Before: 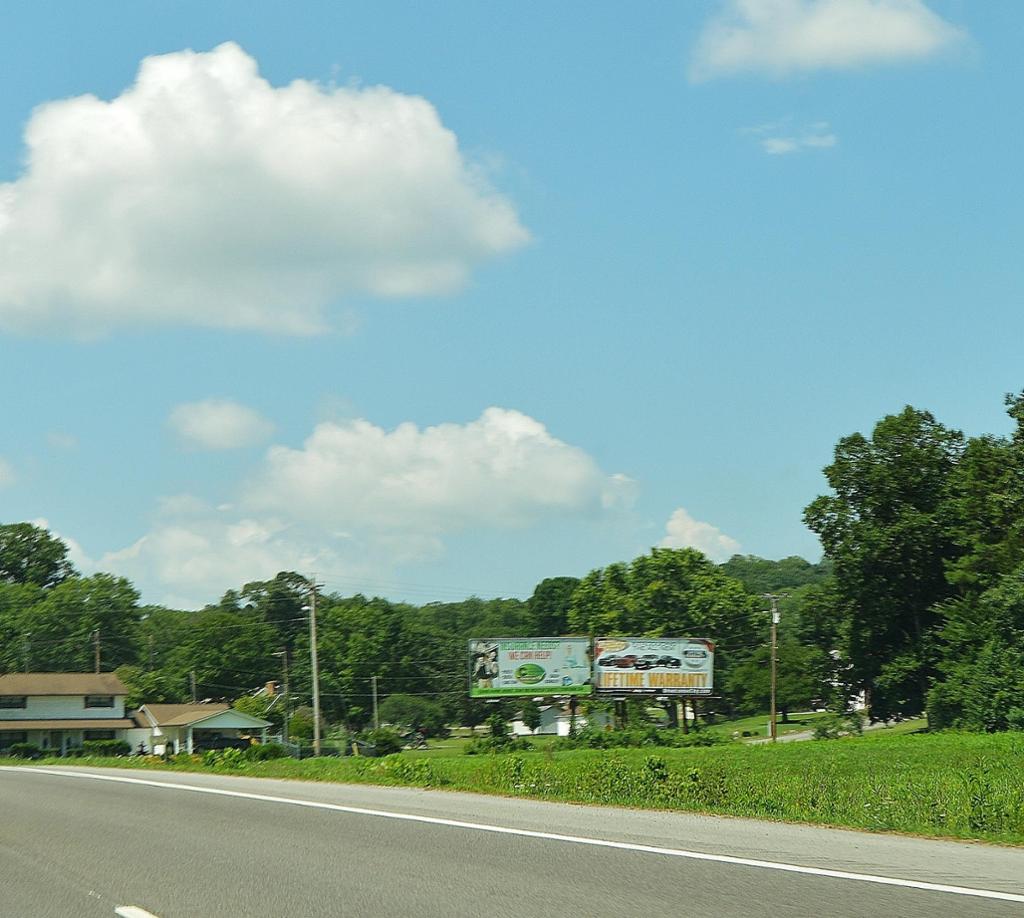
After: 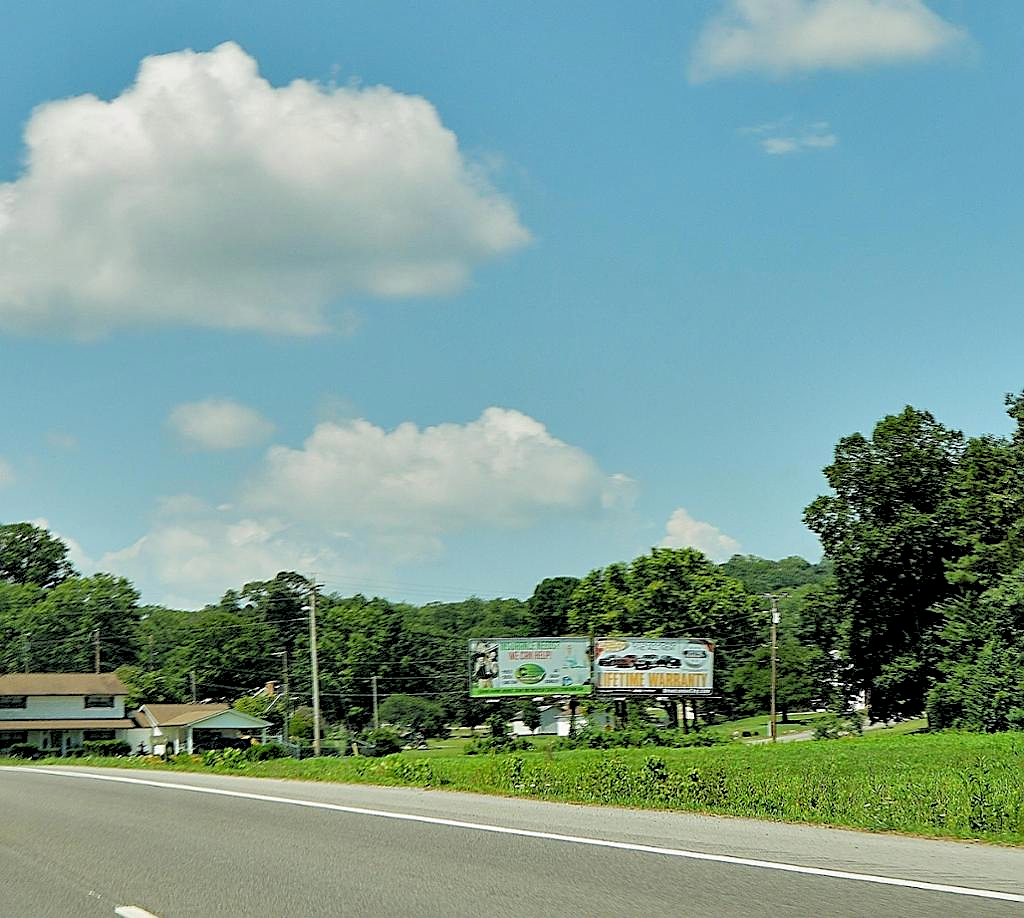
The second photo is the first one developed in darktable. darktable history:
sharpen: on, module defaults
rgb levels: preserve colors sum RGB, levels [[0.038, 0.433, 0.934], [0, 0.5, 1], [0, 0.5, 1]]
shadows and highlights: white point adjustment 0.05, highlights color adjustment 55.9%, soften with gaussian
contrast equalizer: octaves 7, y [[0.6 ×6], [0.55 ×6], [0 ×6], [0 ×6], [0 ×6]], mix 0.35
